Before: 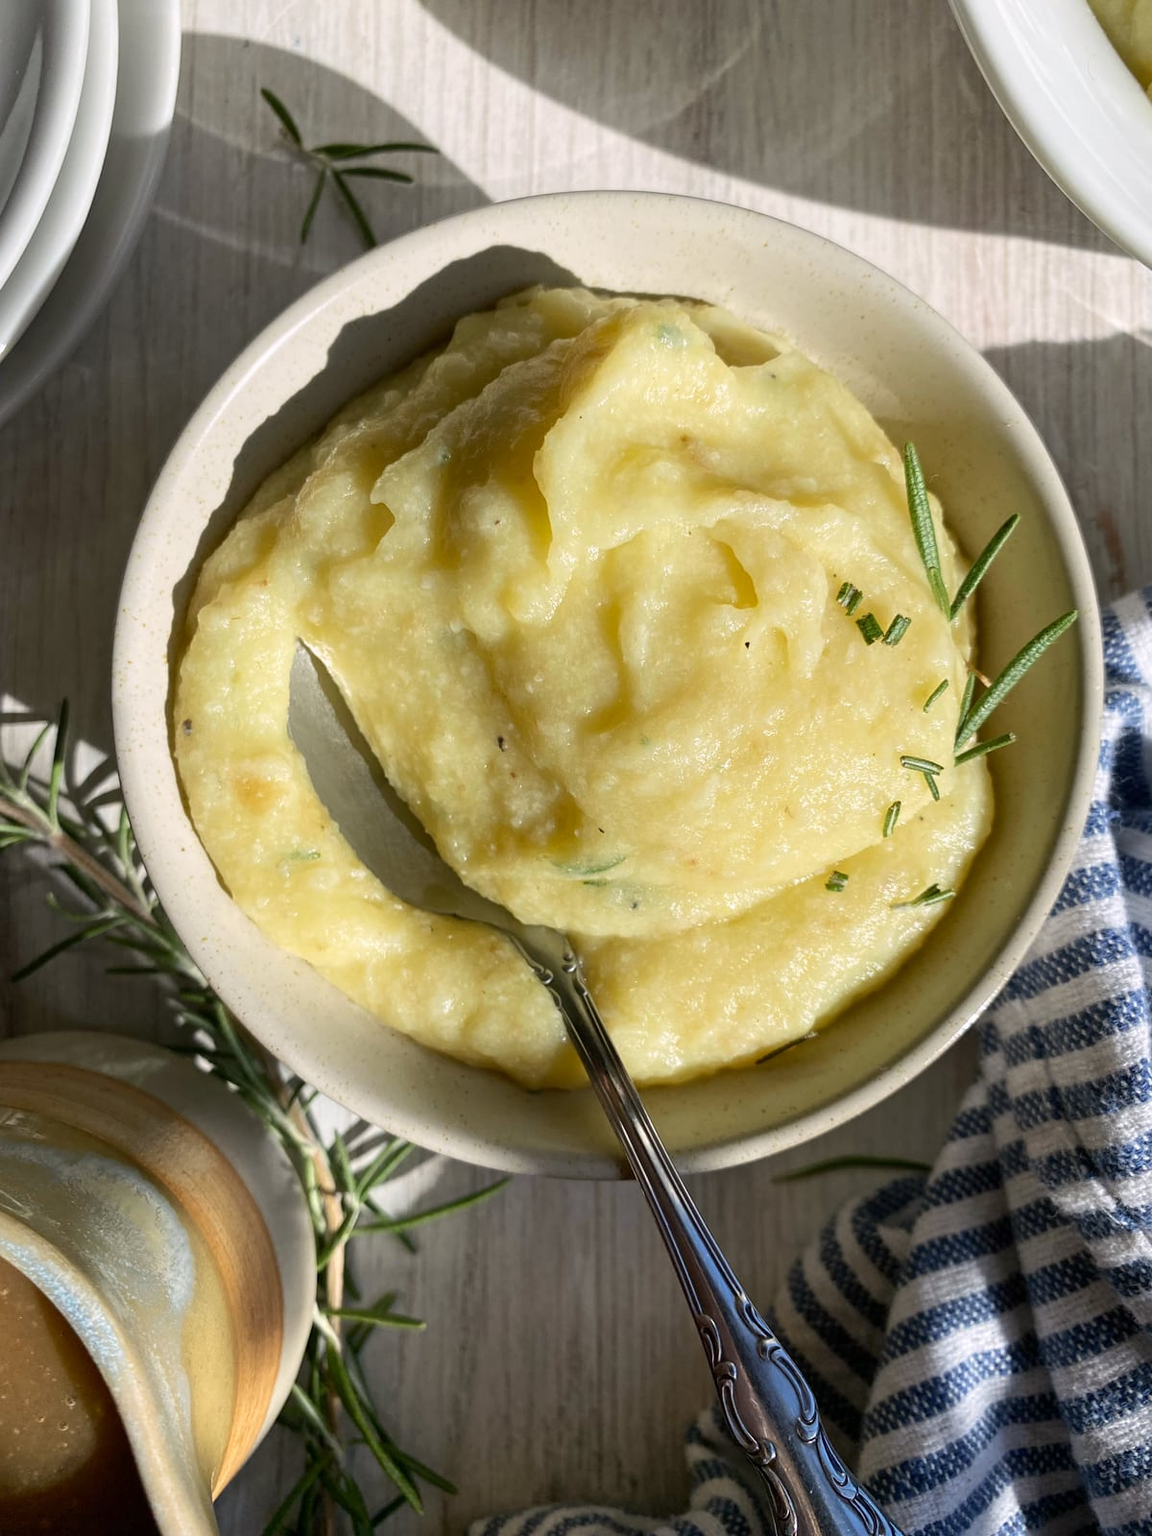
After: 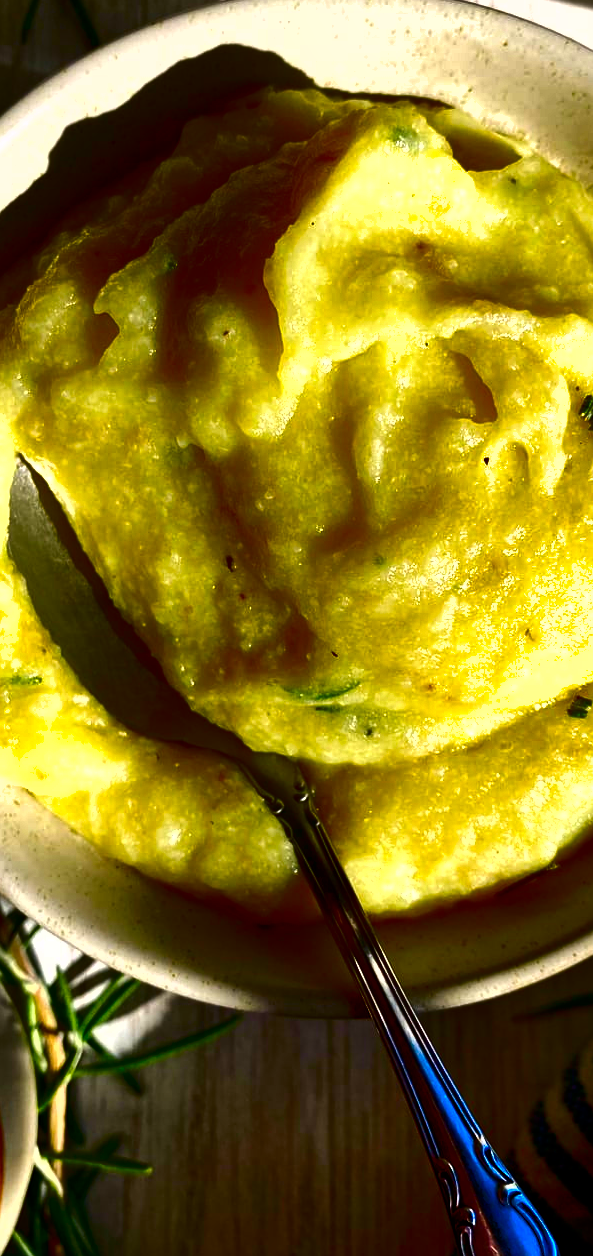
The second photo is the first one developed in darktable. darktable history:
contrast brightness saturation: brightness -1, saturation 1
crop and rotate: angle 0.02°, left 24.353%, top 13.219%, right 26.156%, bottom 8.224%
color correction: highlights a* -0.182, highlights b* -0.124
exposure: black level correction 0, exposure 0.5 EV, compensate highlight preservation false
shadows and highlights: low approximation 0.01, soften with gaussian
